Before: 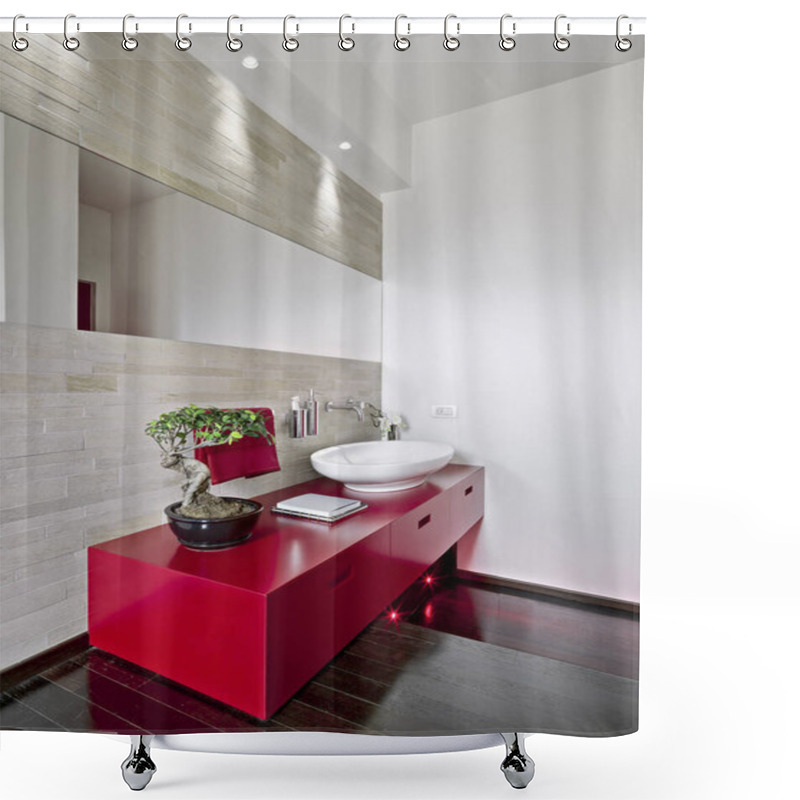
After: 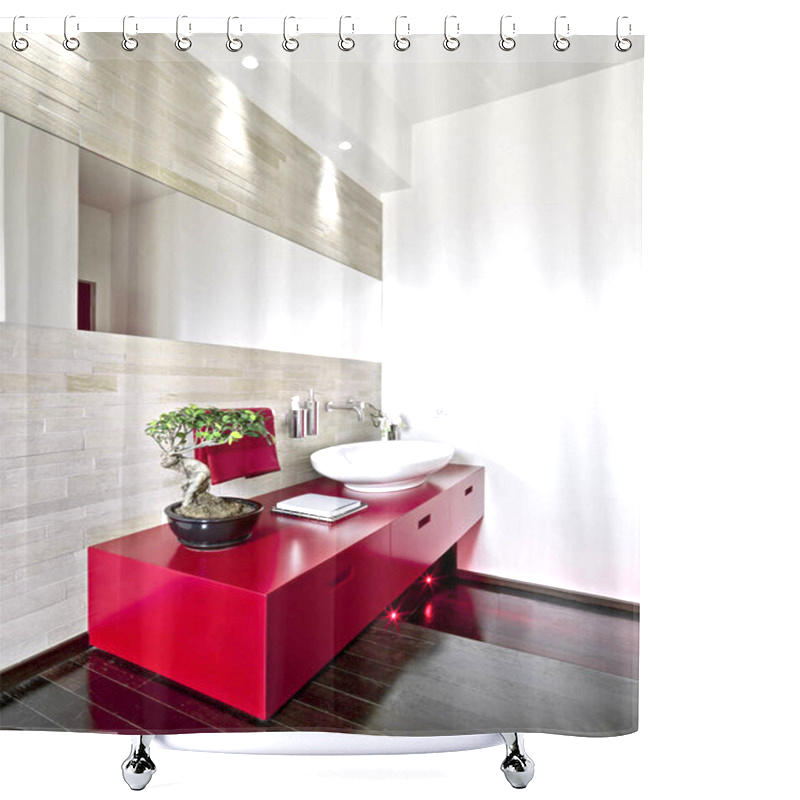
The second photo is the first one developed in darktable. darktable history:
exposure: exposure 0.745 EV, compensate highlight preservation false
